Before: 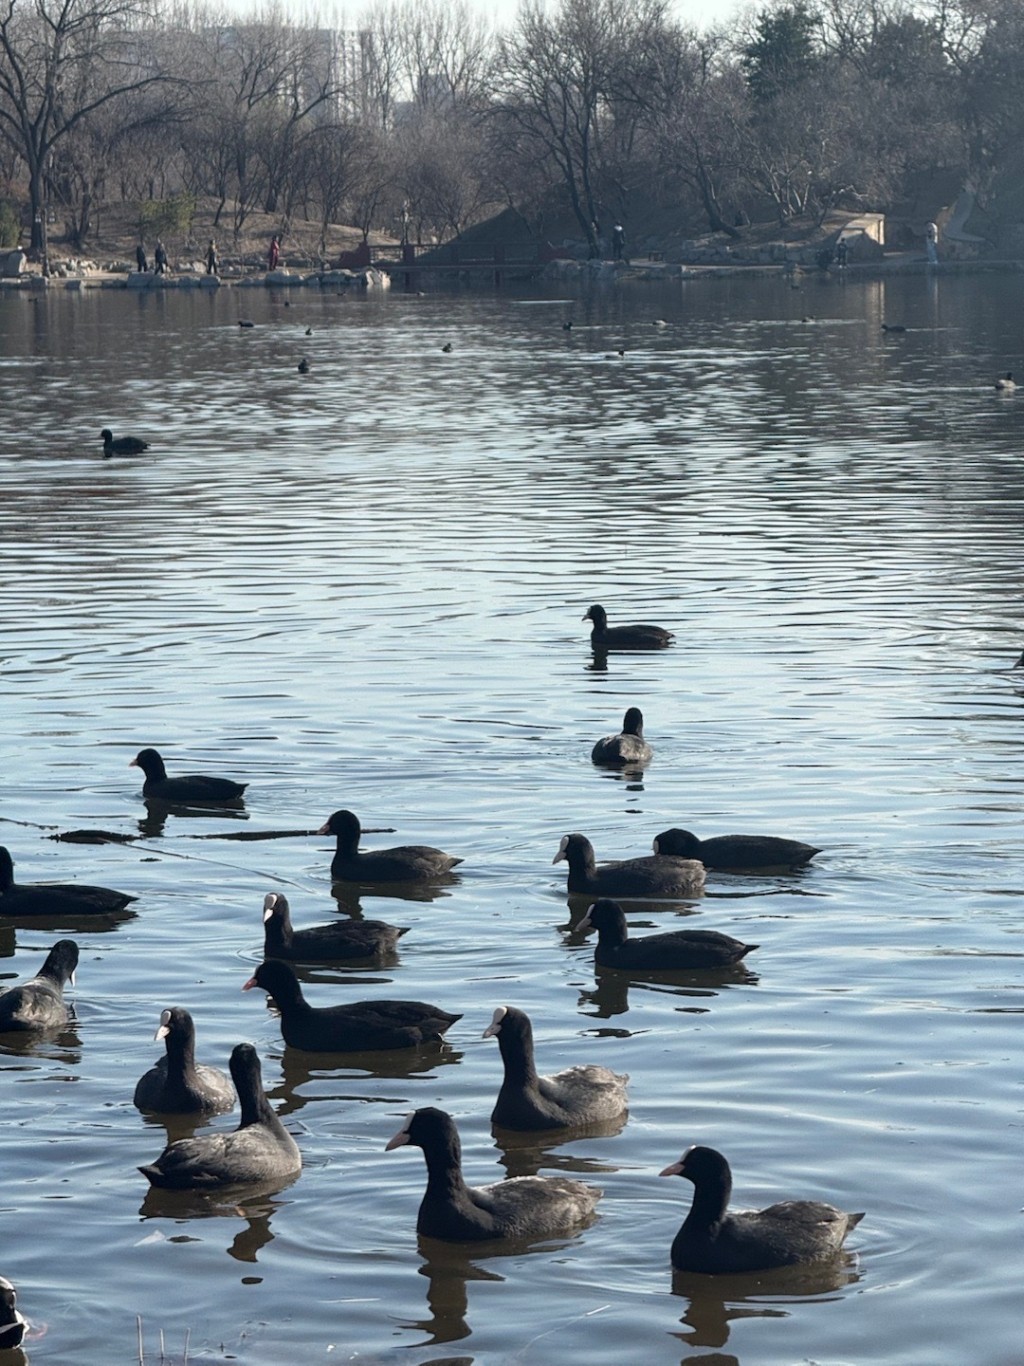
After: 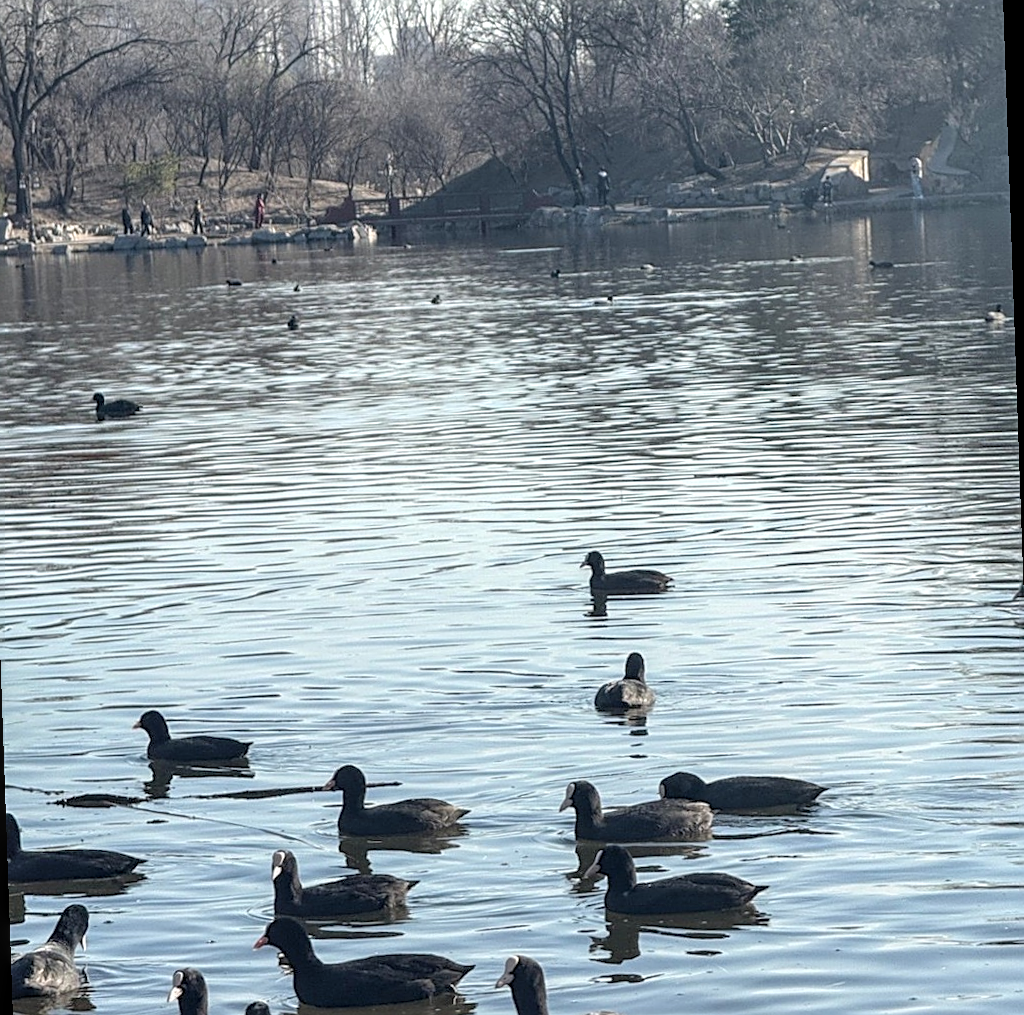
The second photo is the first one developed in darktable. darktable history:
sharpen: on, module defaults
contrast brightness saturation: brightness 0.15
crop: bottom 19.644%
local contrast: detail 140%
rotate and perspective: rotation -2°, crop left 0.022, crop right 0.978, crop top 0.049, crop bottom 0.951
tone equalizer: on, module defaults
